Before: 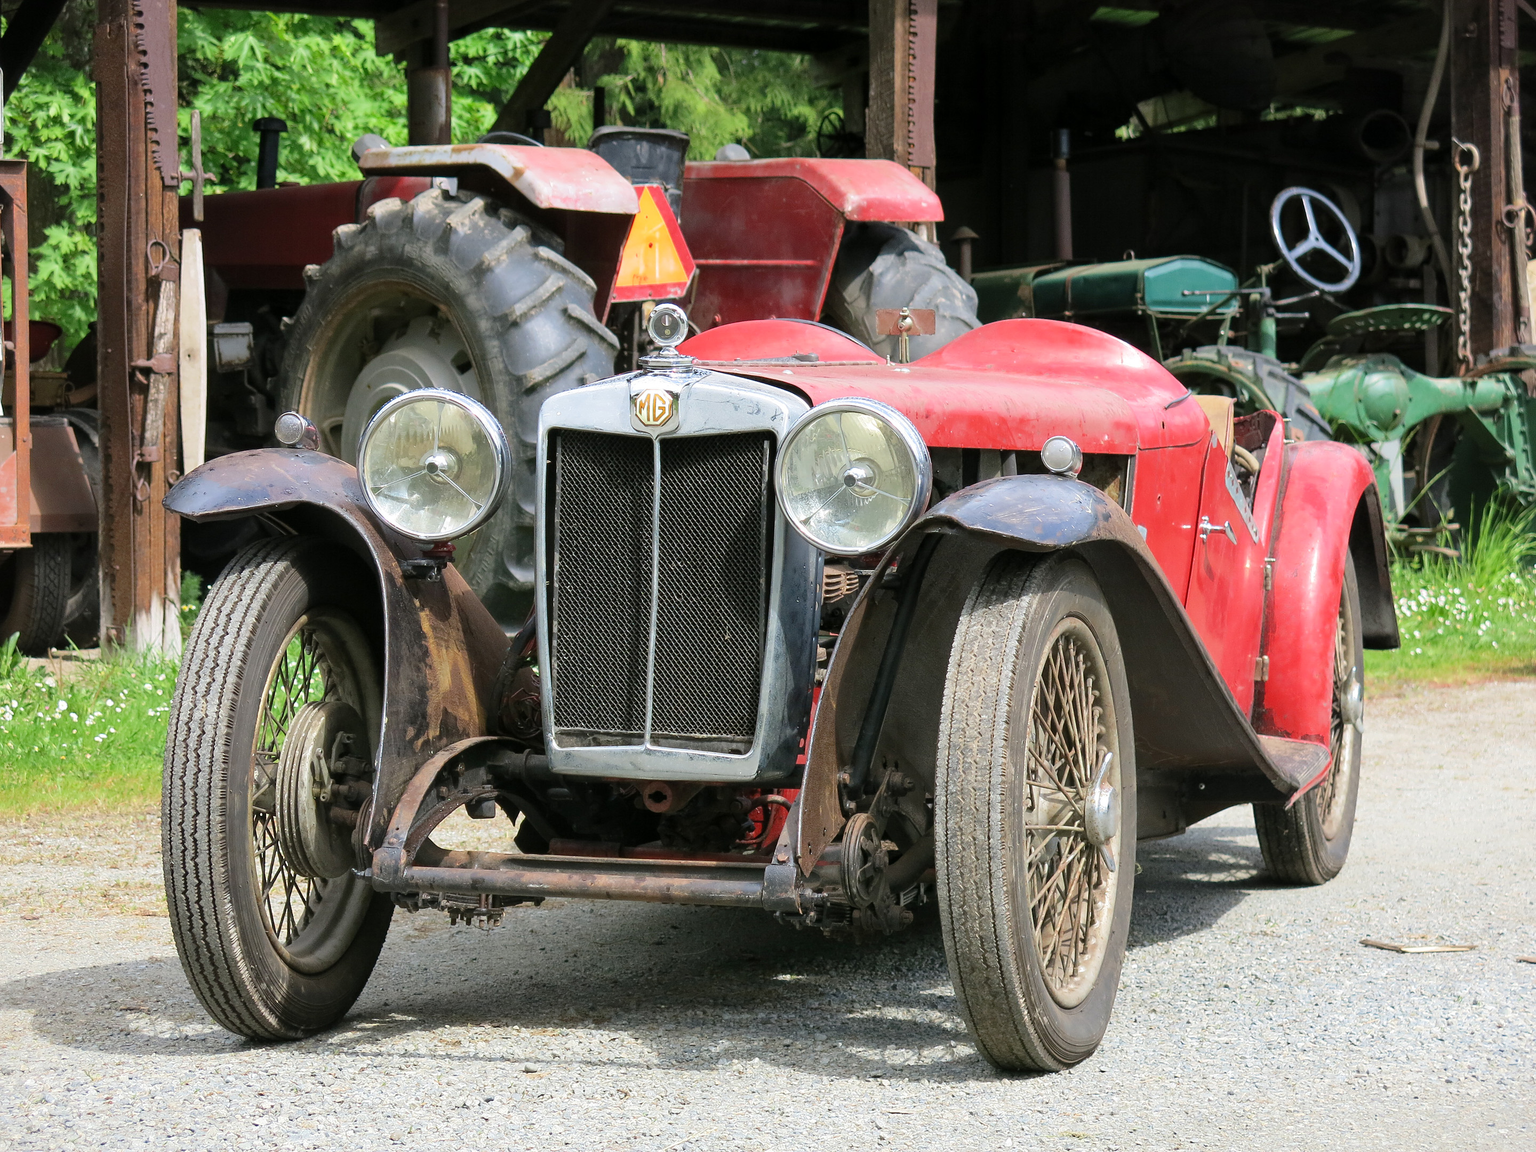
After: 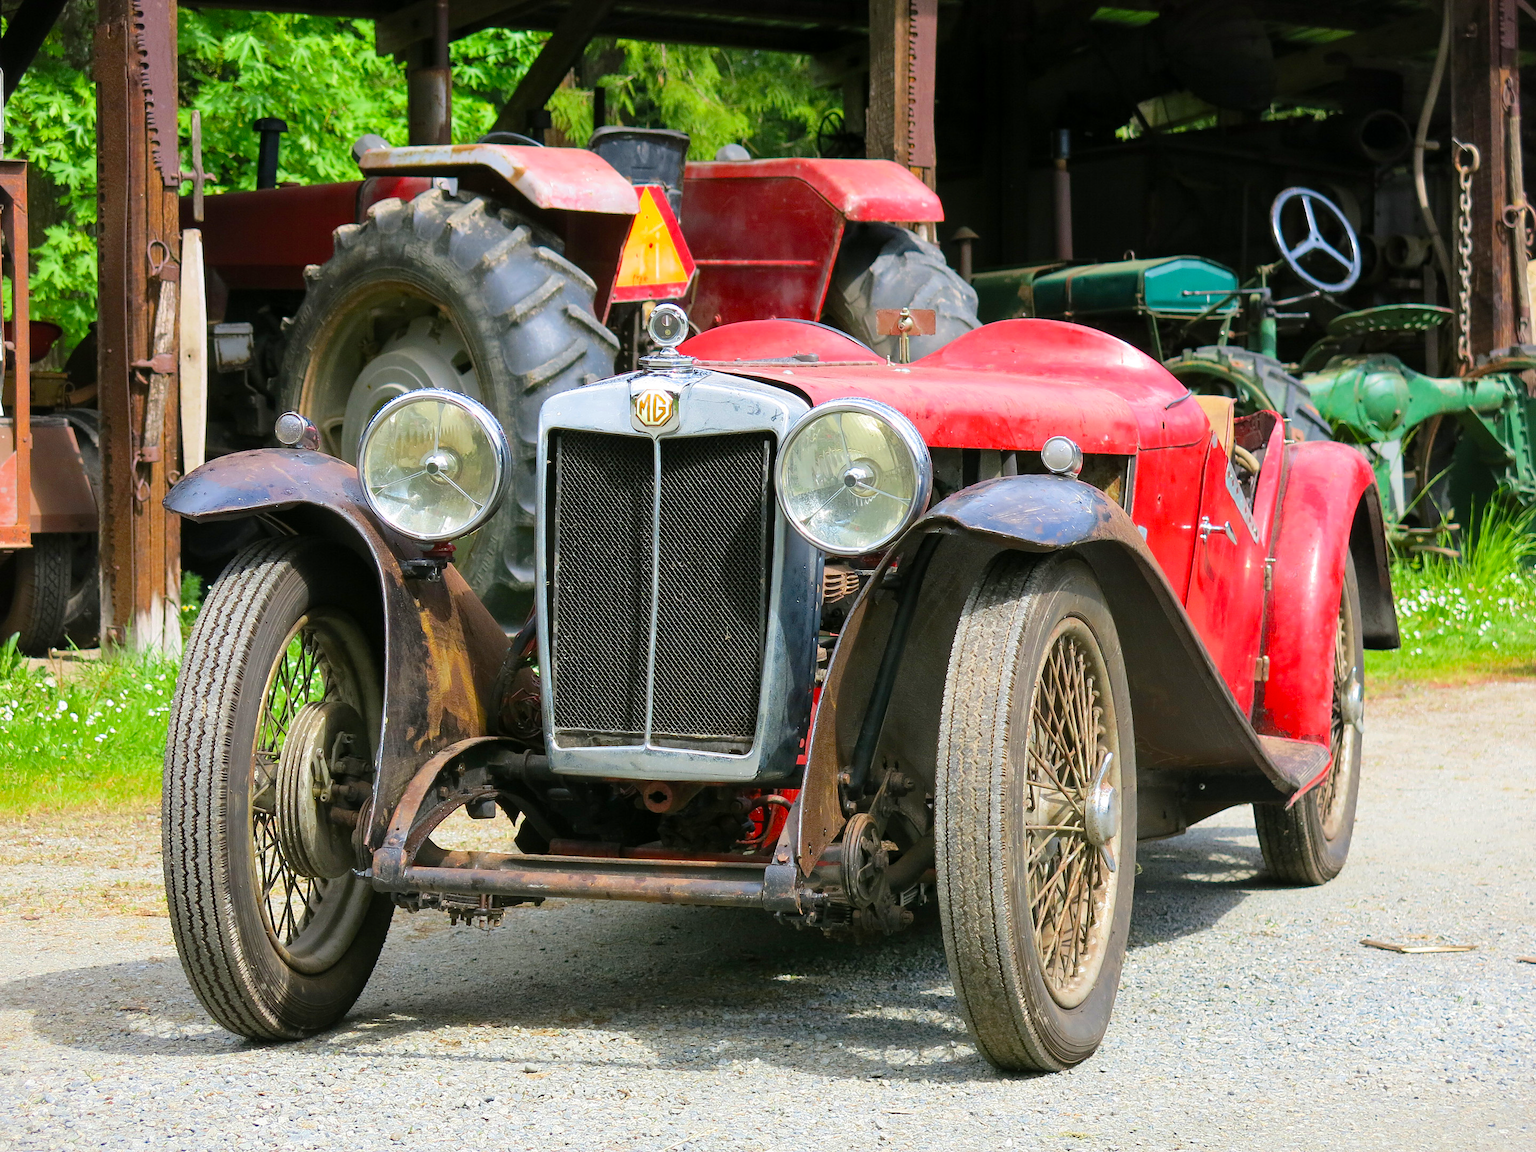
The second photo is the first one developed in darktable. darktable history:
velvia: strength 32.6%, mid-tones bias 0.203
